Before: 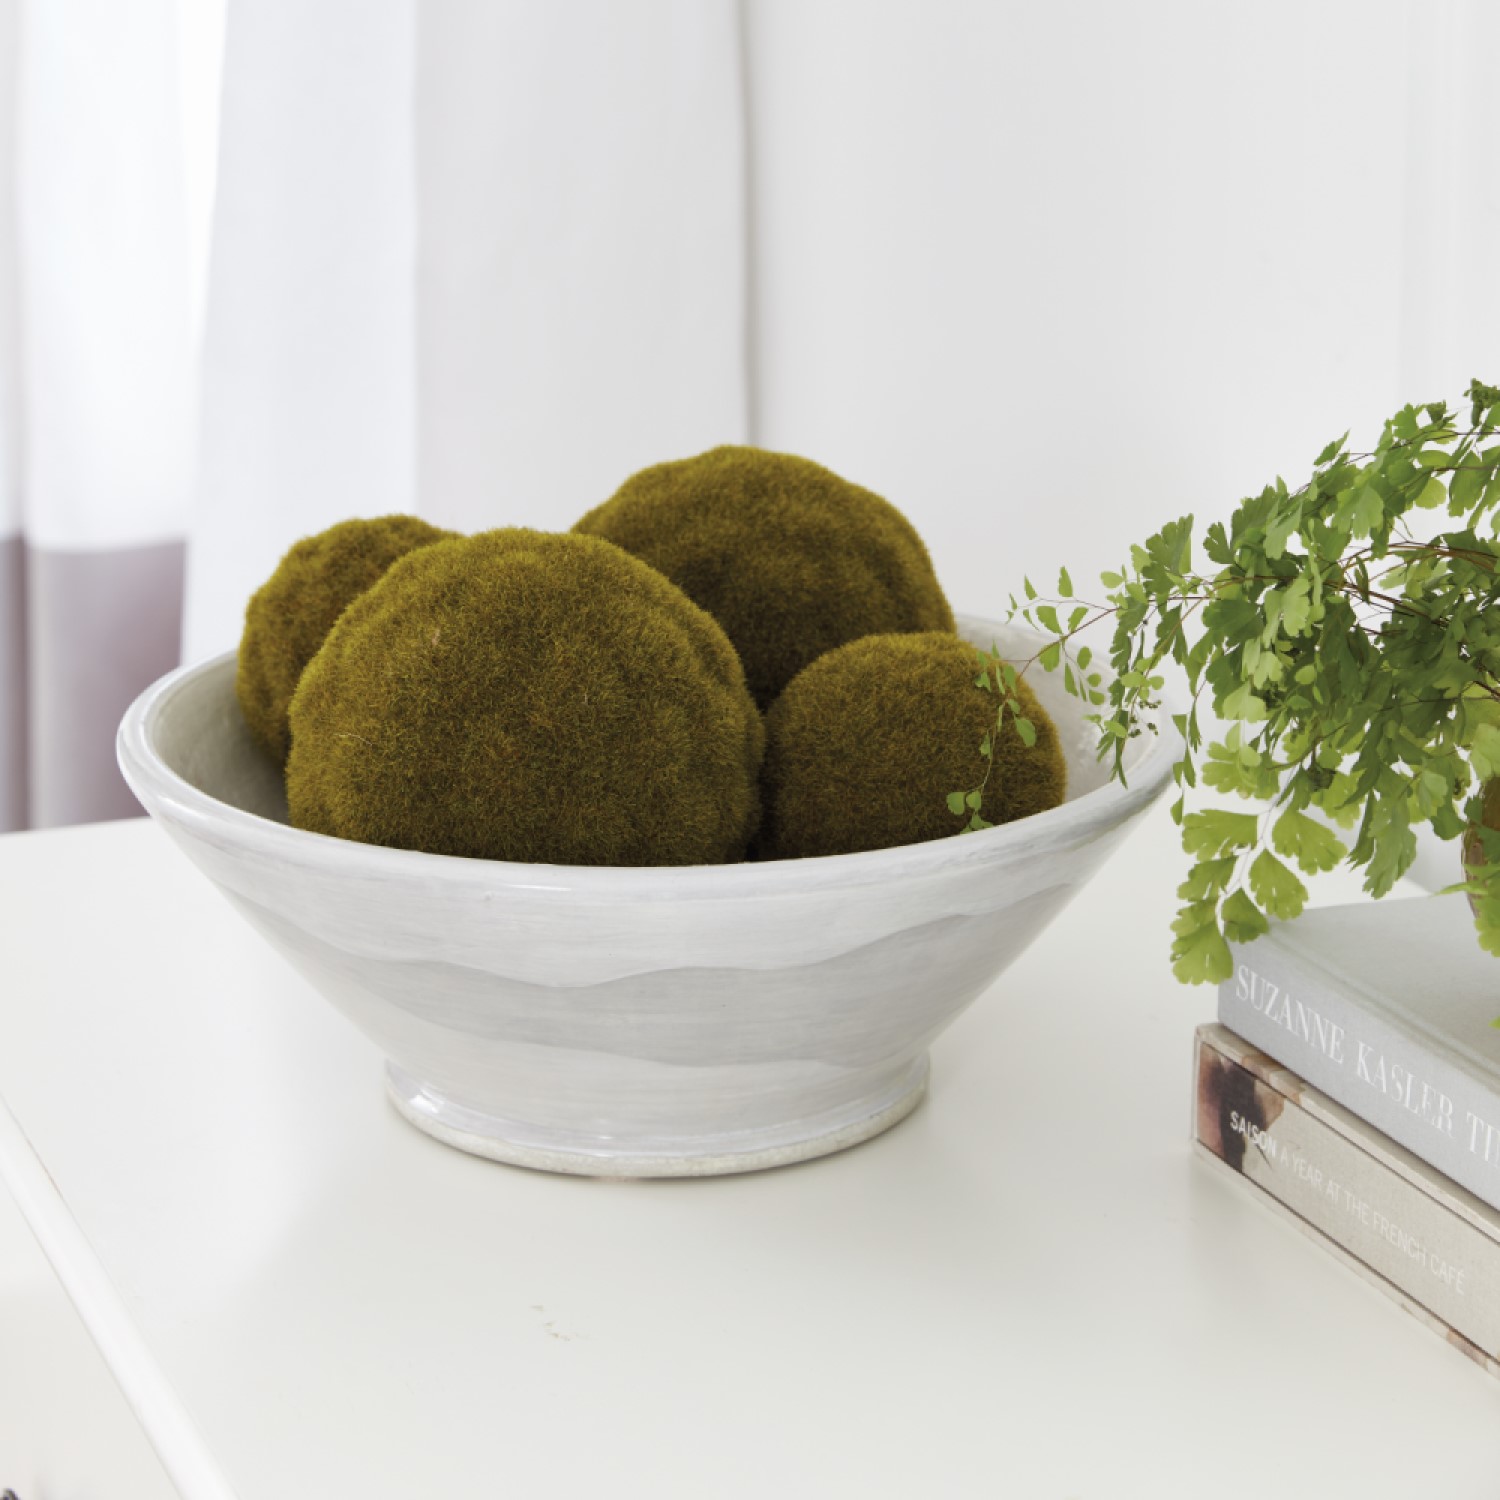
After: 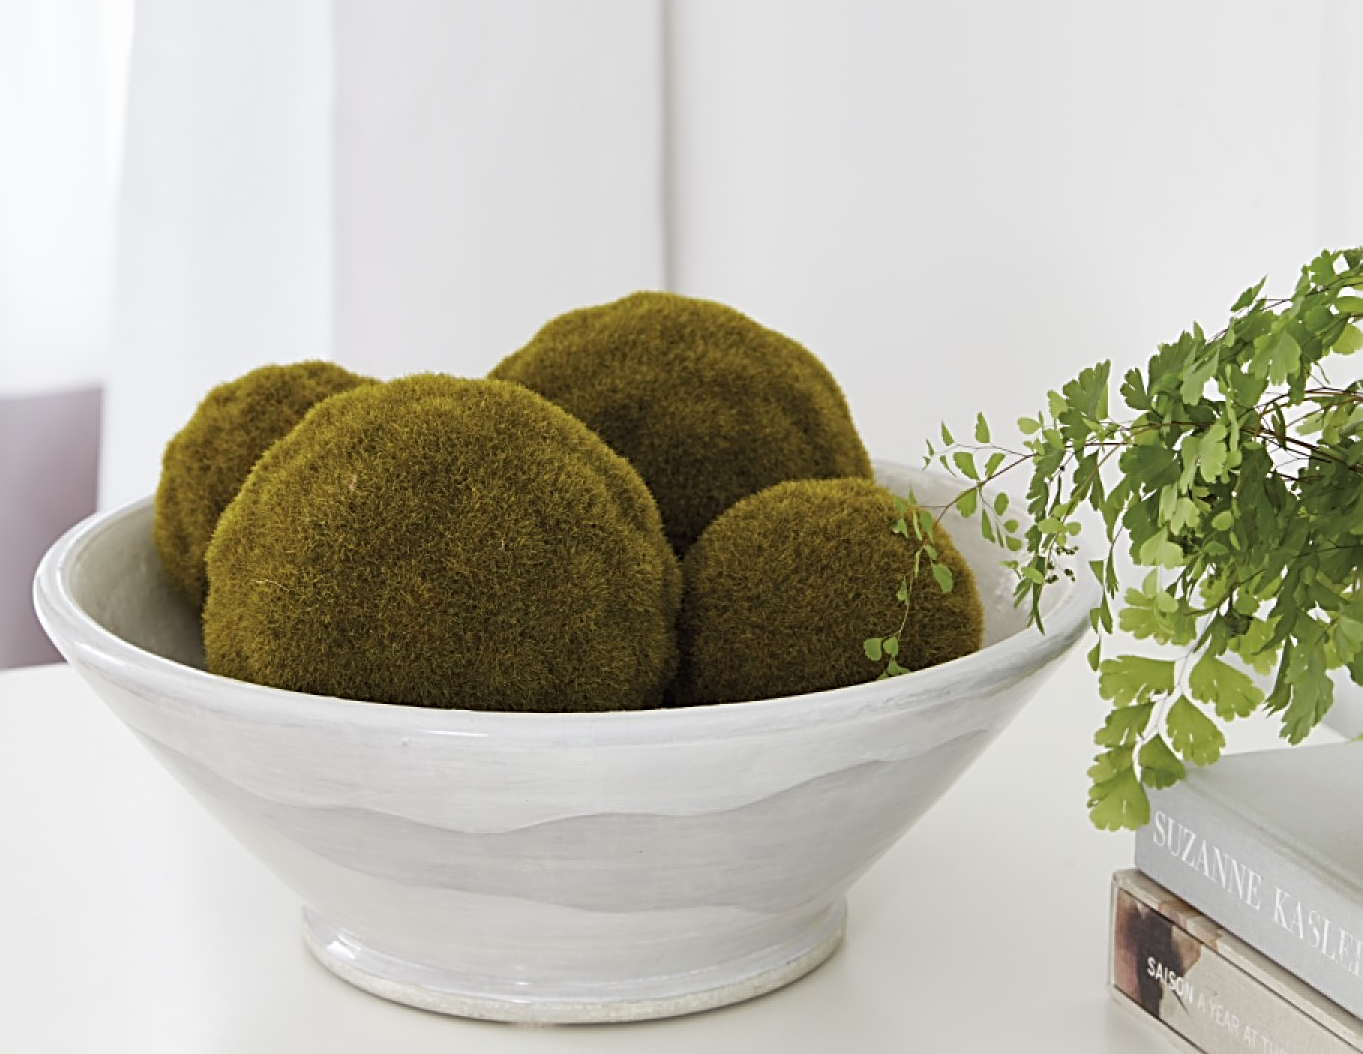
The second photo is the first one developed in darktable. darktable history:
crop: left 5.596%, top 10.314%, right 3.534%, bottom 19.395%
rotate and perspective: crop left 0, crop top 0
sharpen: radius 3.025, amount 0.757
